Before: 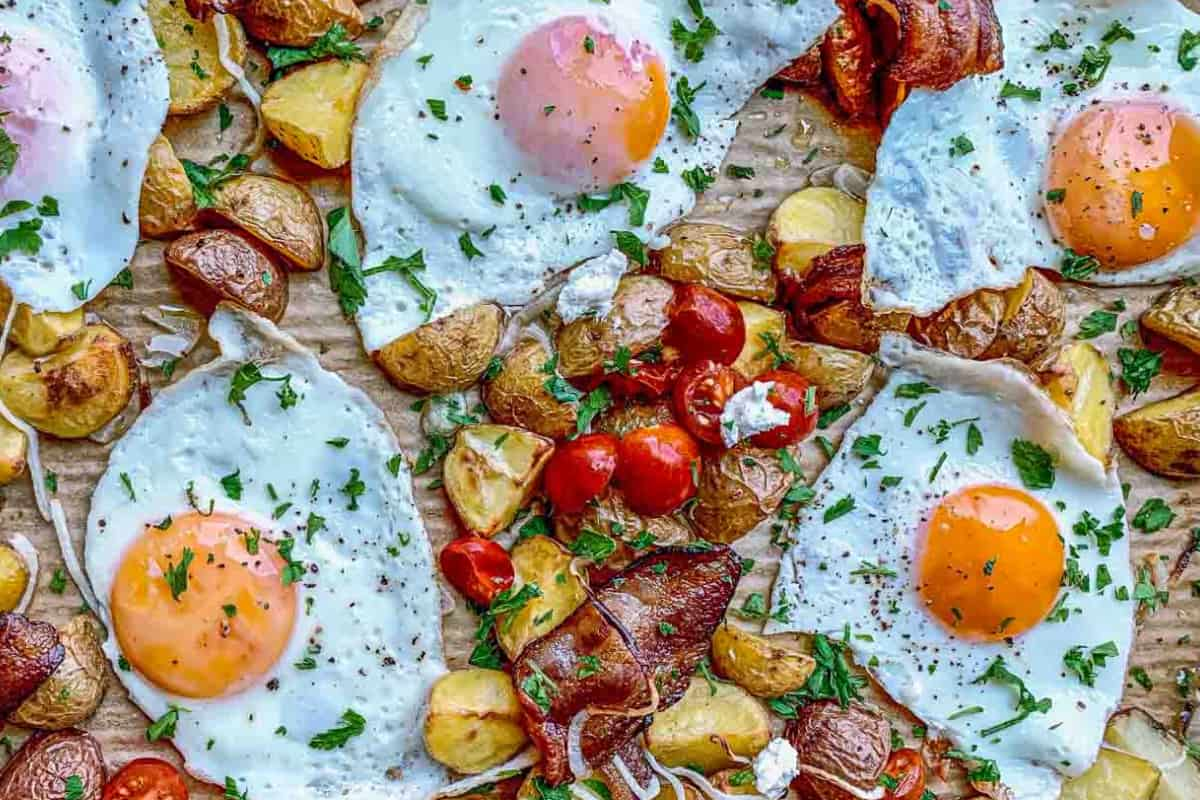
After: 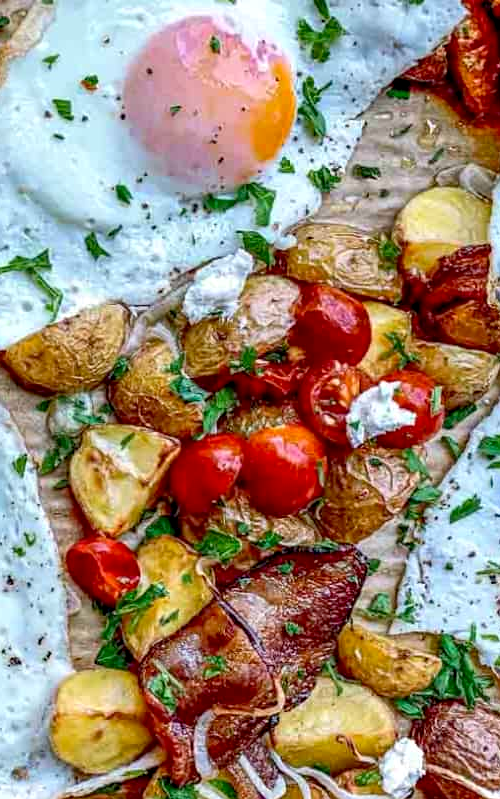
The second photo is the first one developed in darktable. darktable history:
crop: left 31.229%, right 27.105%
exposure: black level correction 0.007, exposure 0.159 EV, compensate highlight preservation false
